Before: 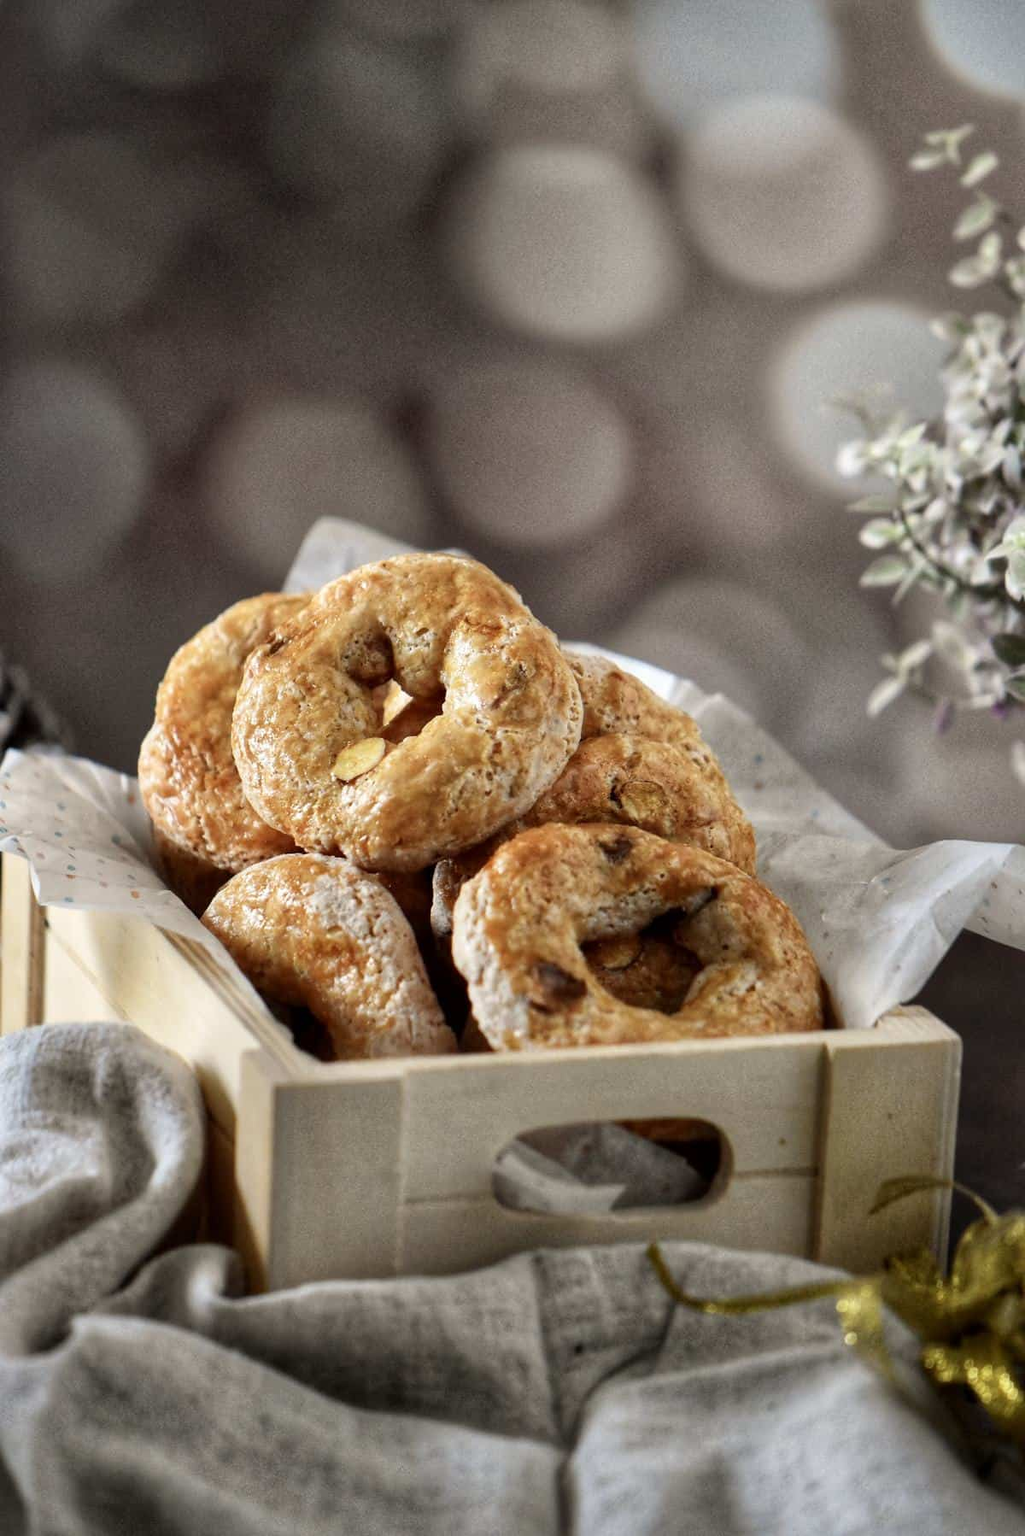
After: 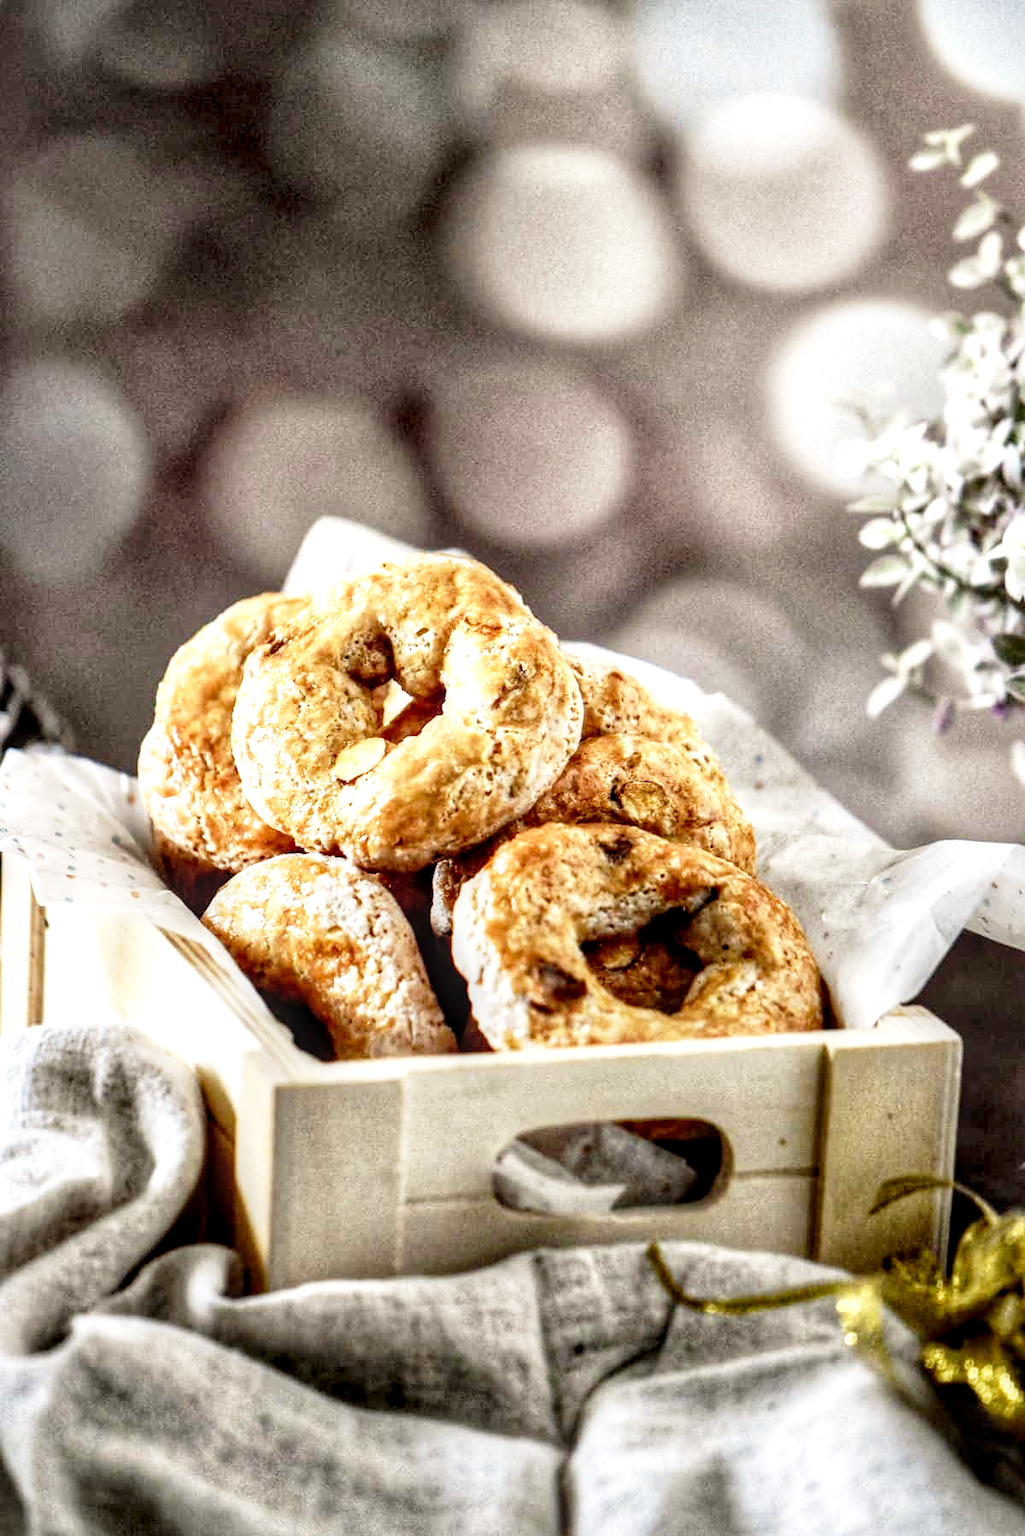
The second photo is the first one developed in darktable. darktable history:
base curve: curves: ch0 [(0, 0) (0.012, 0.01) (0.073, 0.168) (0.31, 0.711) (0.645, 0.957) (1, 1)], preserve colors none
local contrast: highlights 27%, detail 150%
